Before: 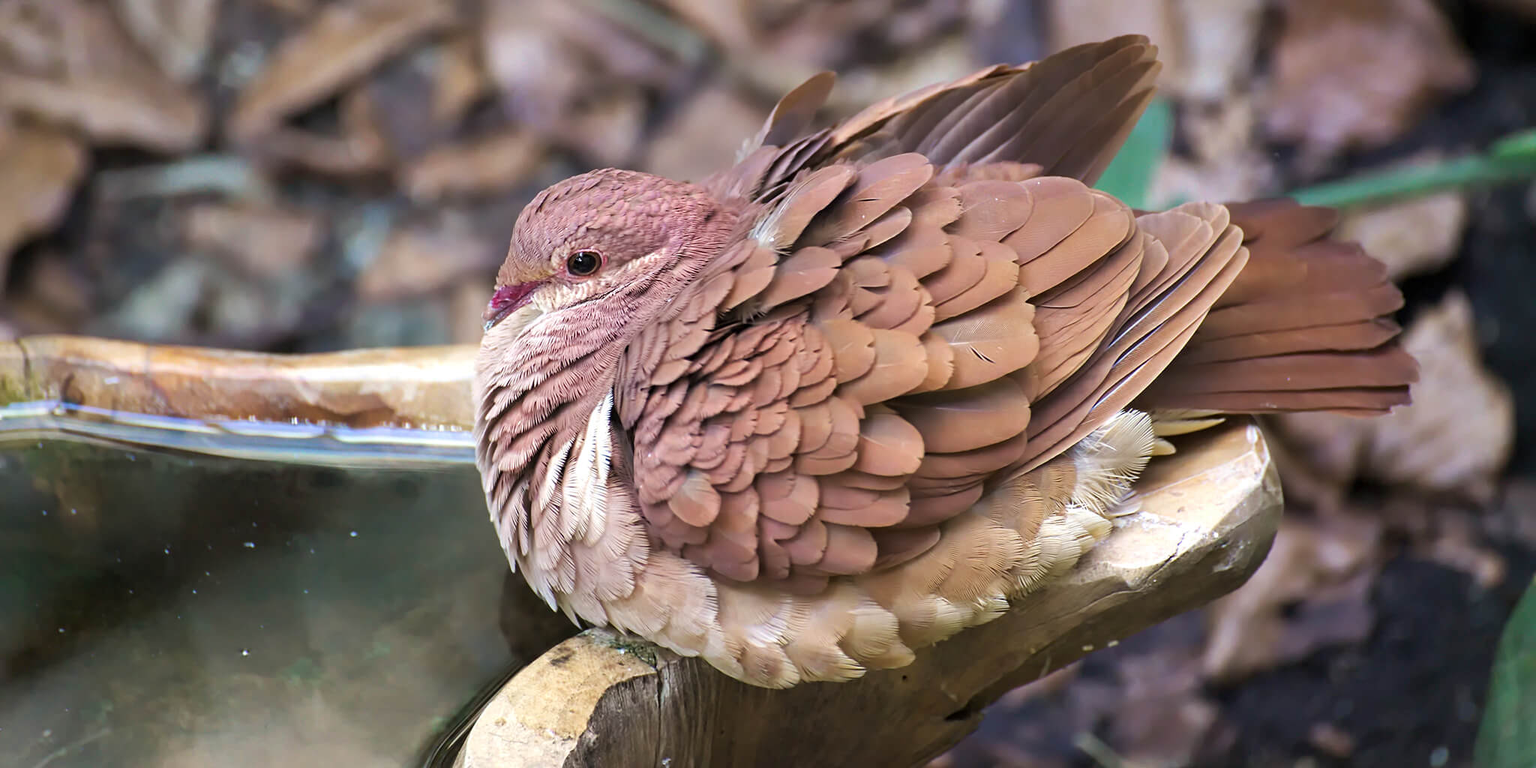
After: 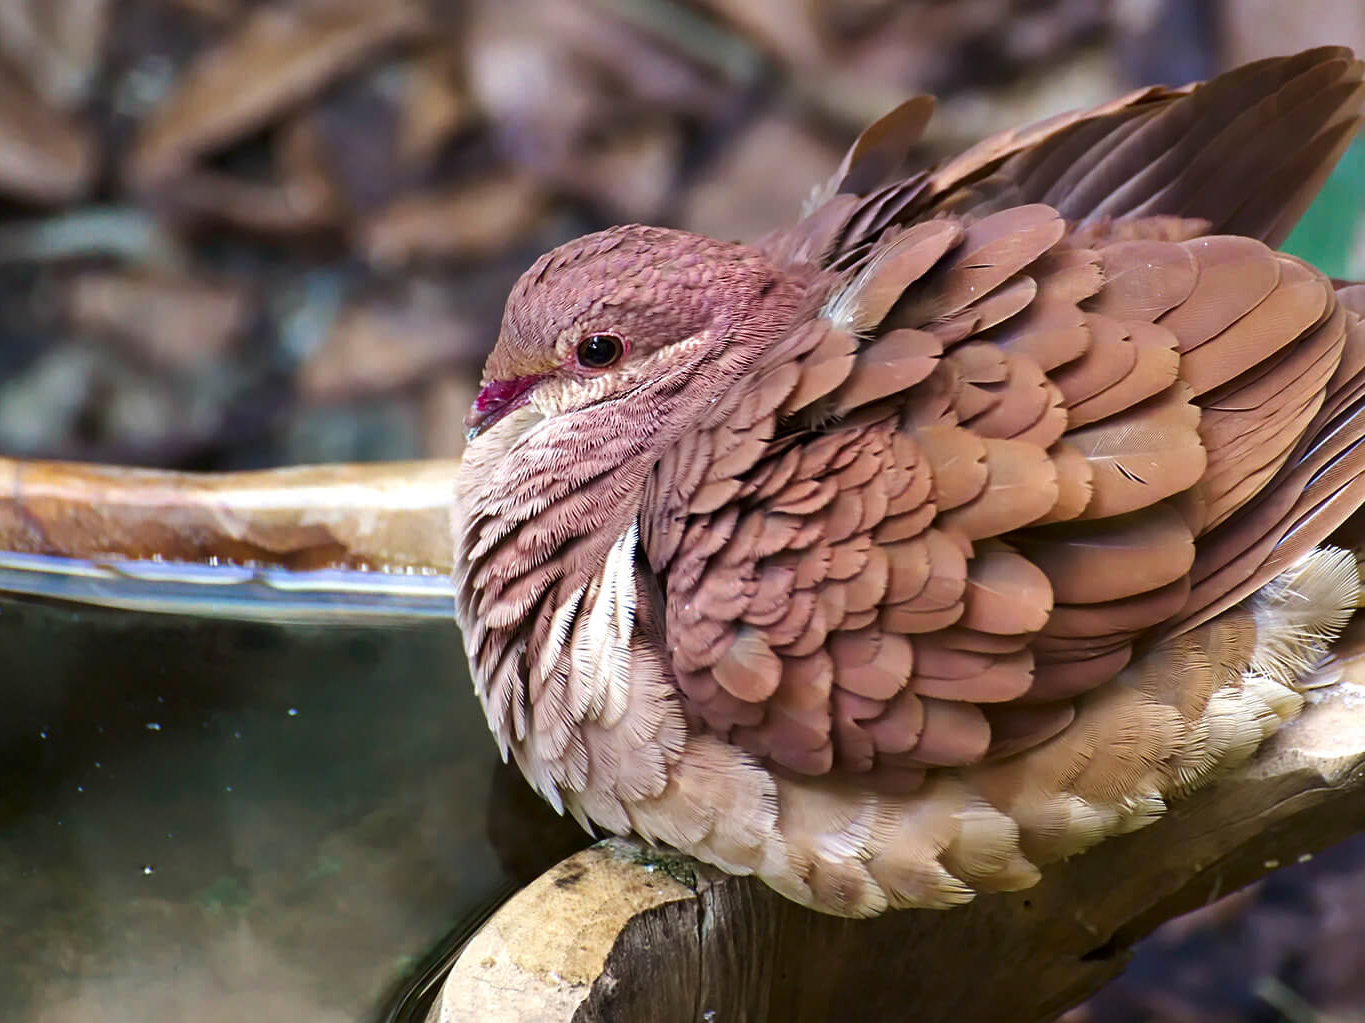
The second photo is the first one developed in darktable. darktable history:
crop and rotate: left 8.786%, right 24.548%
contrast brightness saturation: contrast 0.07, brightness -0.14, saturation 0.11
